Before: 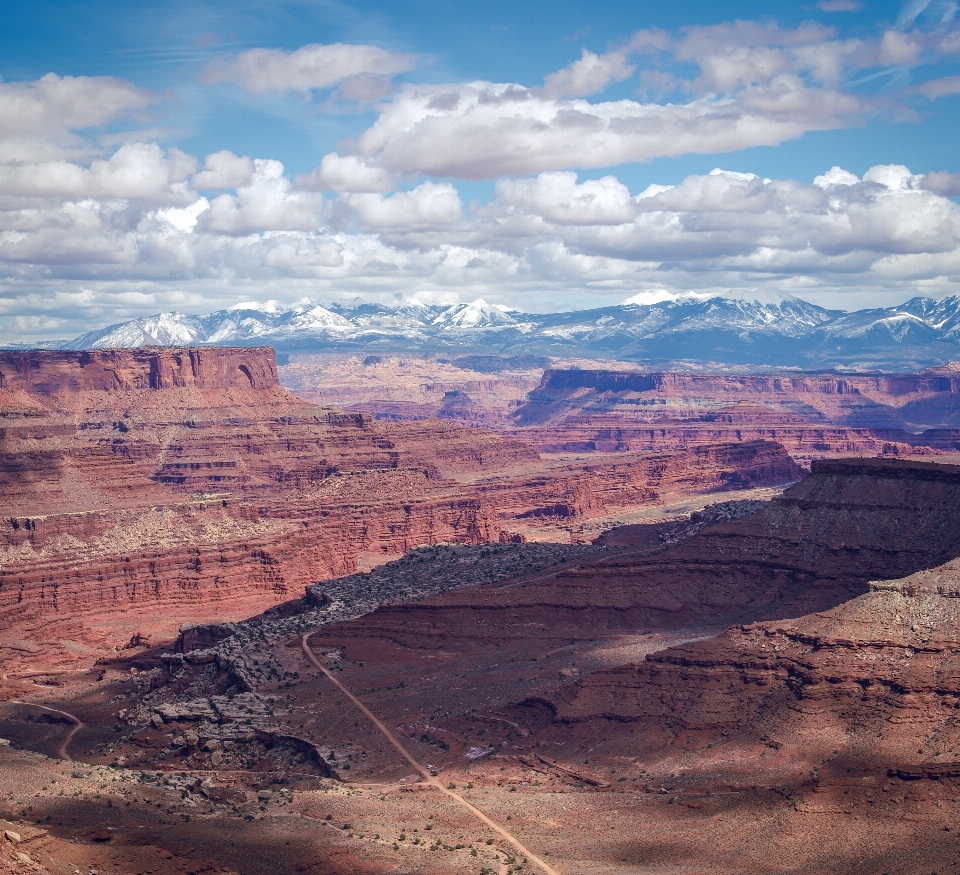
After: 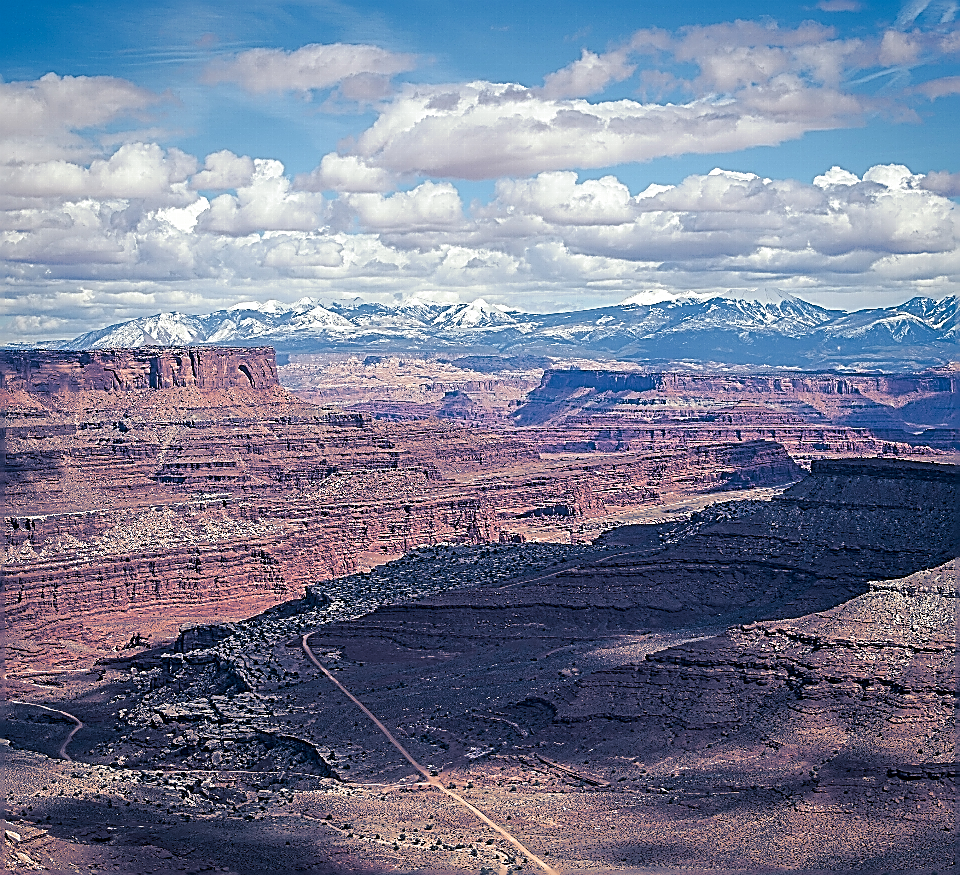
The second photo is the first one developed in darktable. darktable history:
split-toning: shadows › hue 226.8°, shadows › saturation 0.84
sharpen: amount 2
